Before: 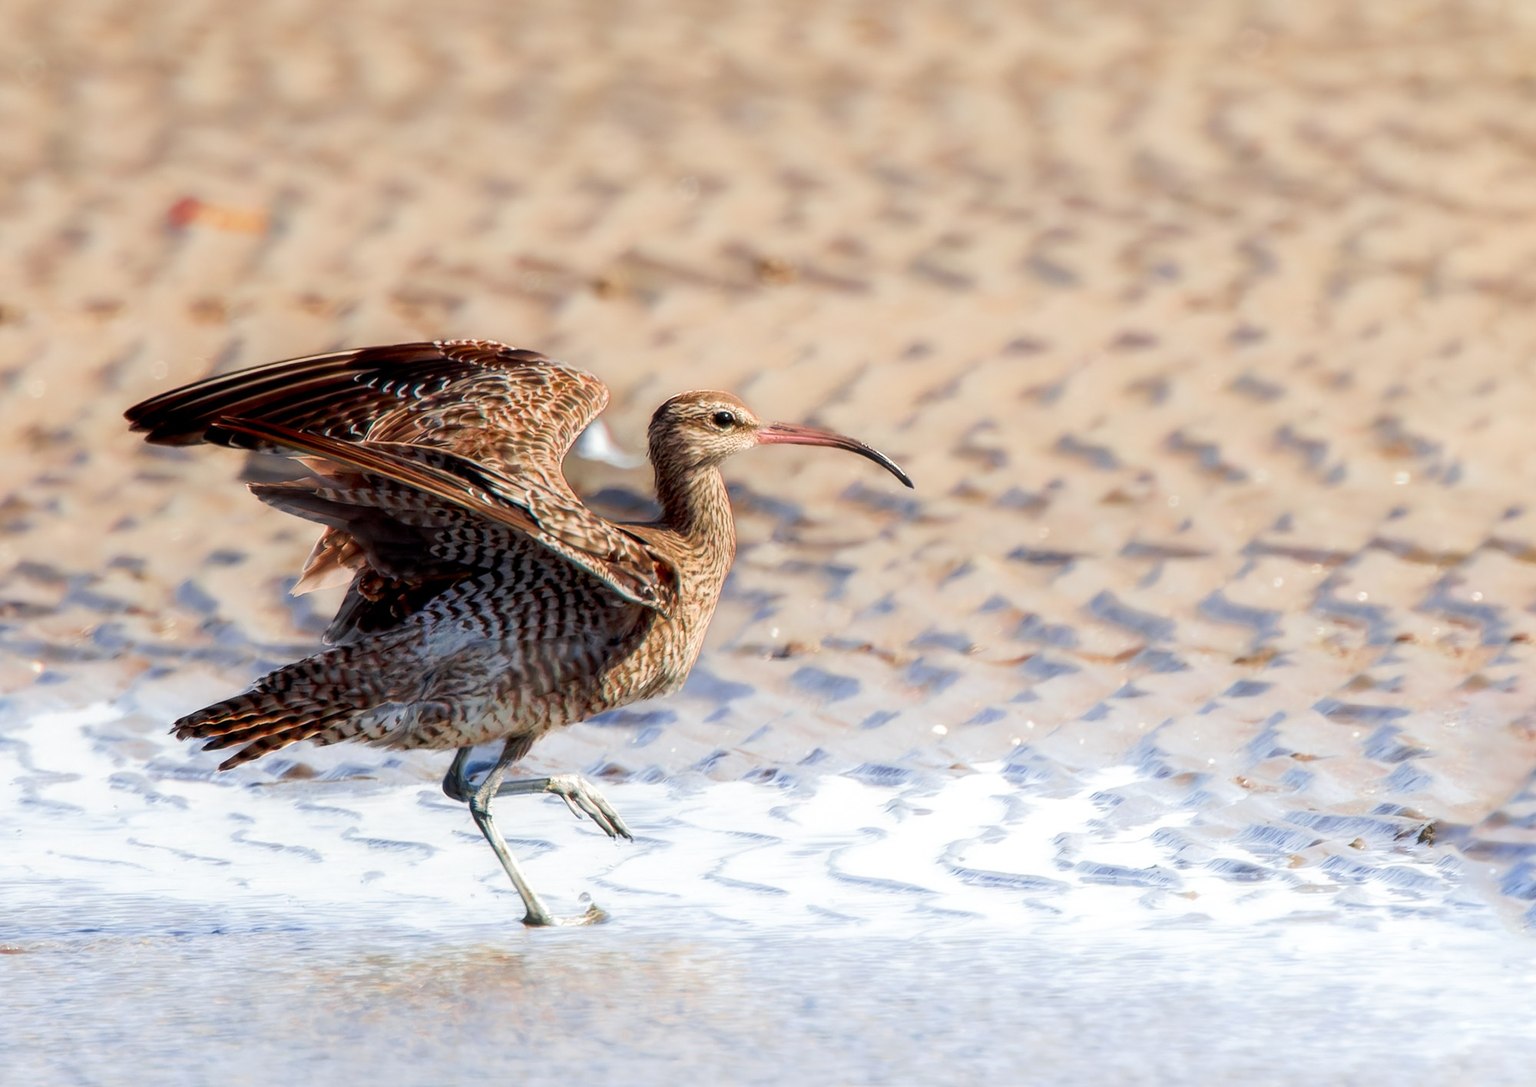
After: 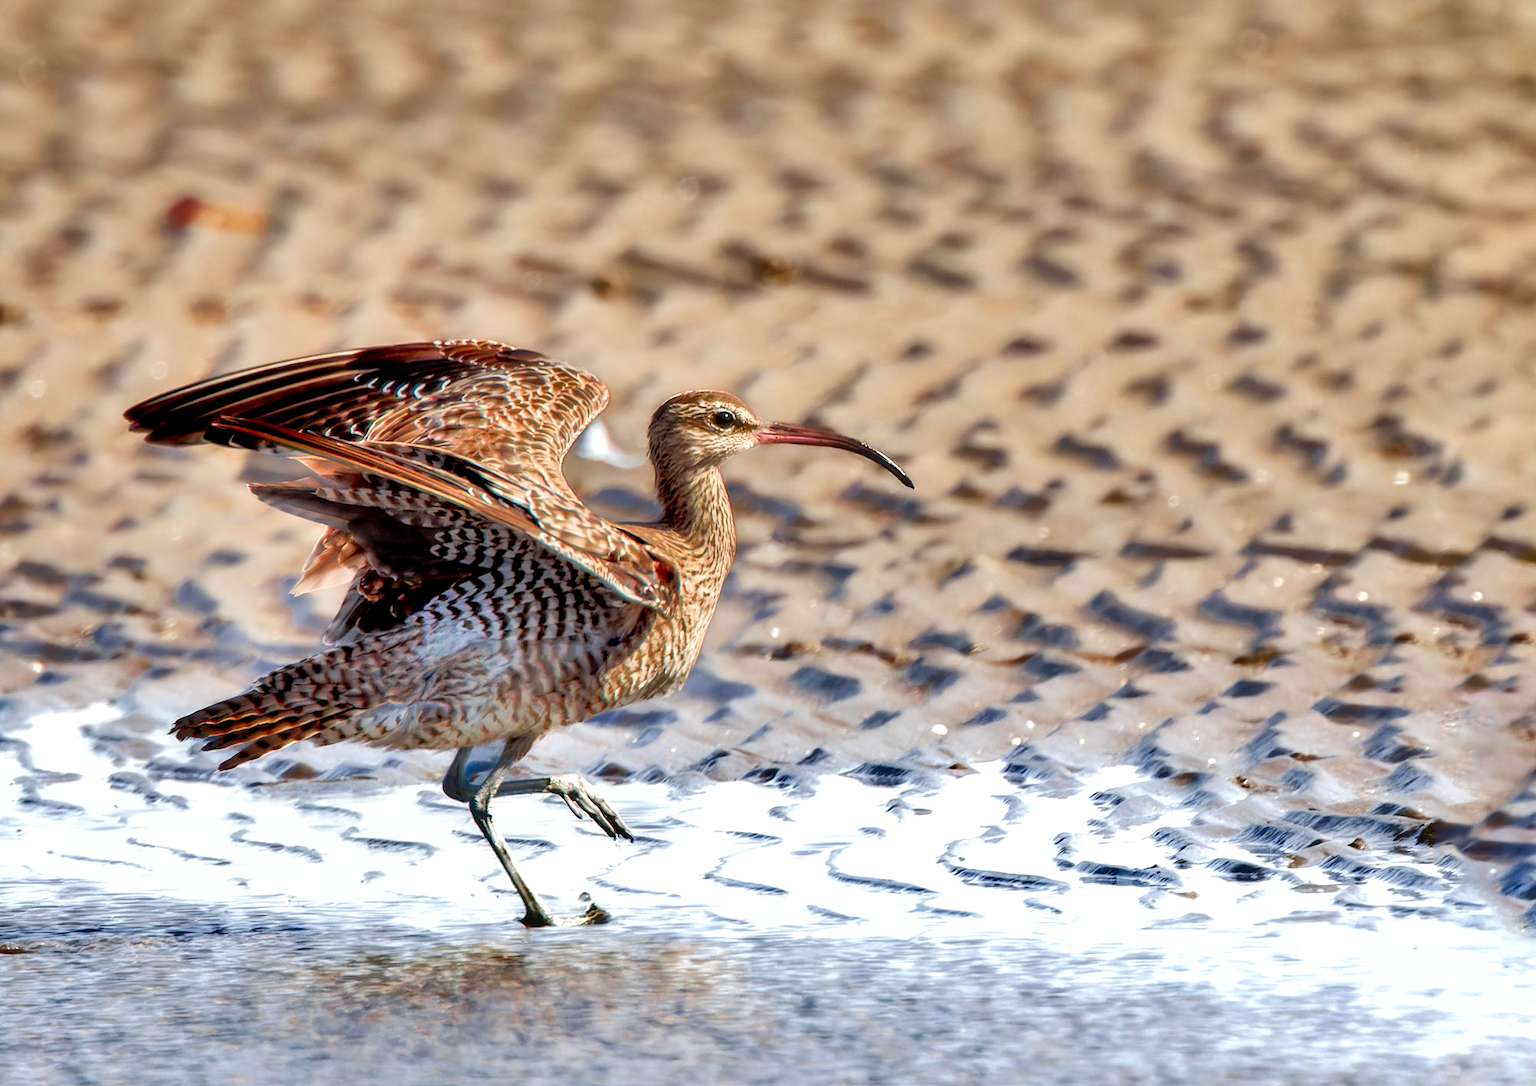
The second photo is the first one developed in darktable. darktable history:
exposure: black level correction 0.001, exposure 0.191 EV, compensate highlight preservation false
tone equalizer: -7 EV 0.15 EV, -6 EV 0.6 EV, -5 EV 1.15 EV, -4 EV 1.33 EV, -3 EV 1.15 EV, -2 EV 0.6 EV, -1 EV 0.15 EV, mask exposure compensation -0.5 EV
shadows and highlights: white point adjustment 0.1, highlights -70, soften with gaussian
